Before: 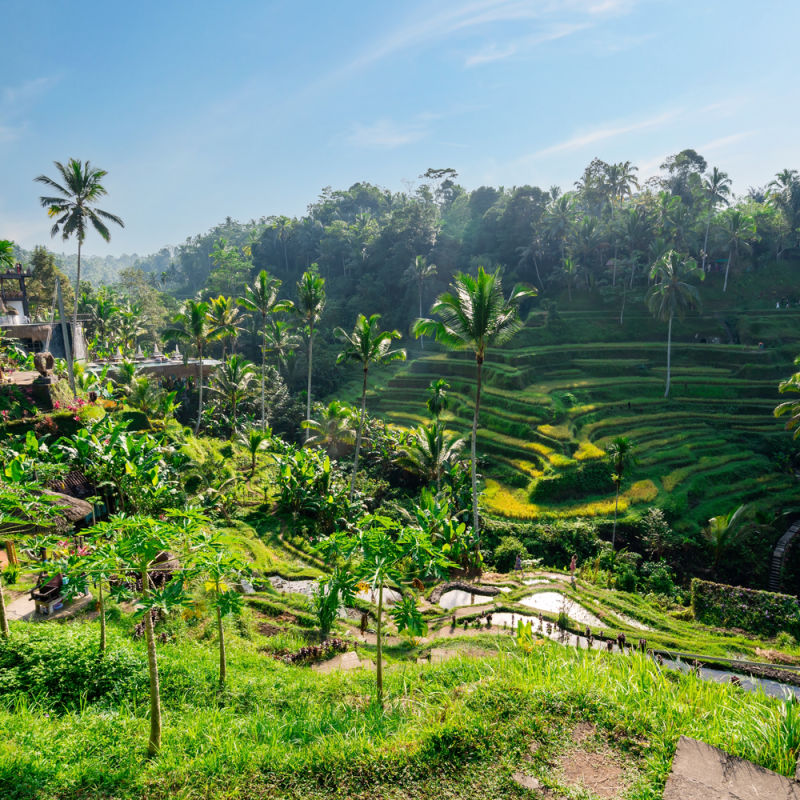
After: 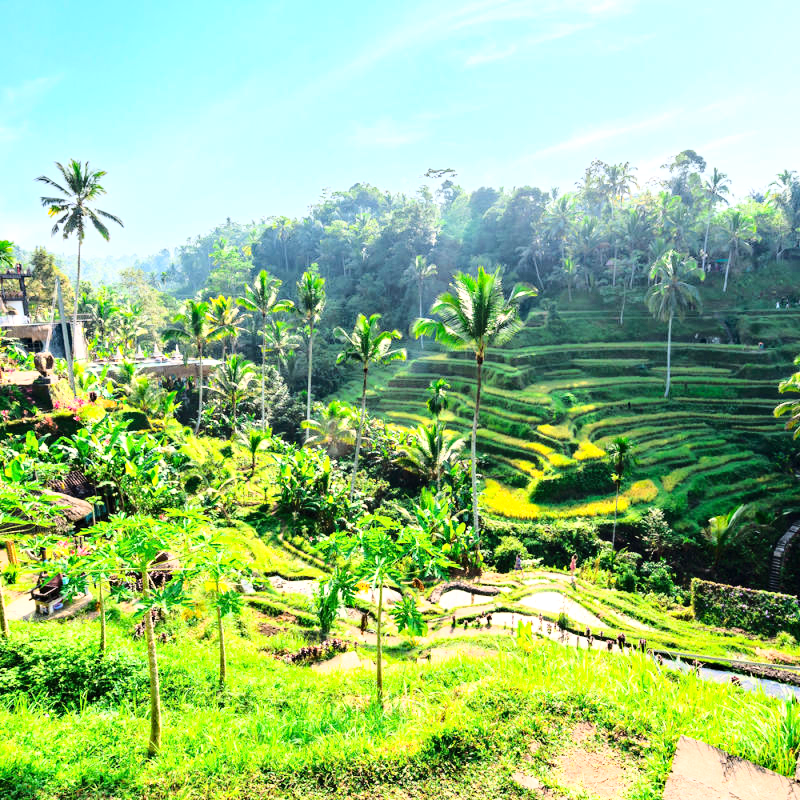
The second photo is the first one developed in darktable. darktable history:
base curve: curves: ch0 [(0, 0) (0.032, 0.037) (0.105, 0.228) (0.435, 0.76) (0.856, 0.983) (1, 1)]
exposure: black level correction 0, exposure 0.703 EV, compensate exposure bias true, compensate highlight preservation false
haze removal: compatibility mode true, adaptive false
